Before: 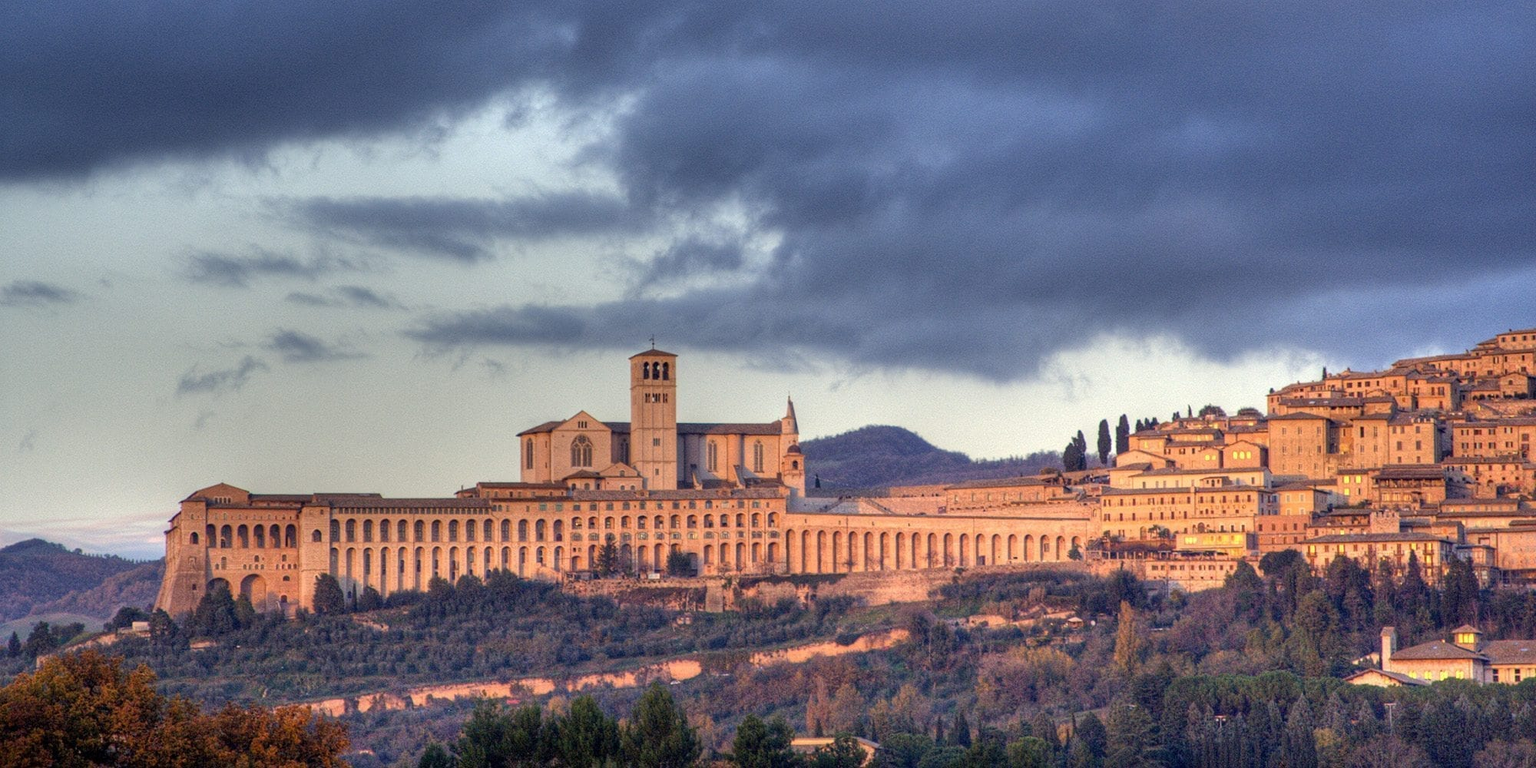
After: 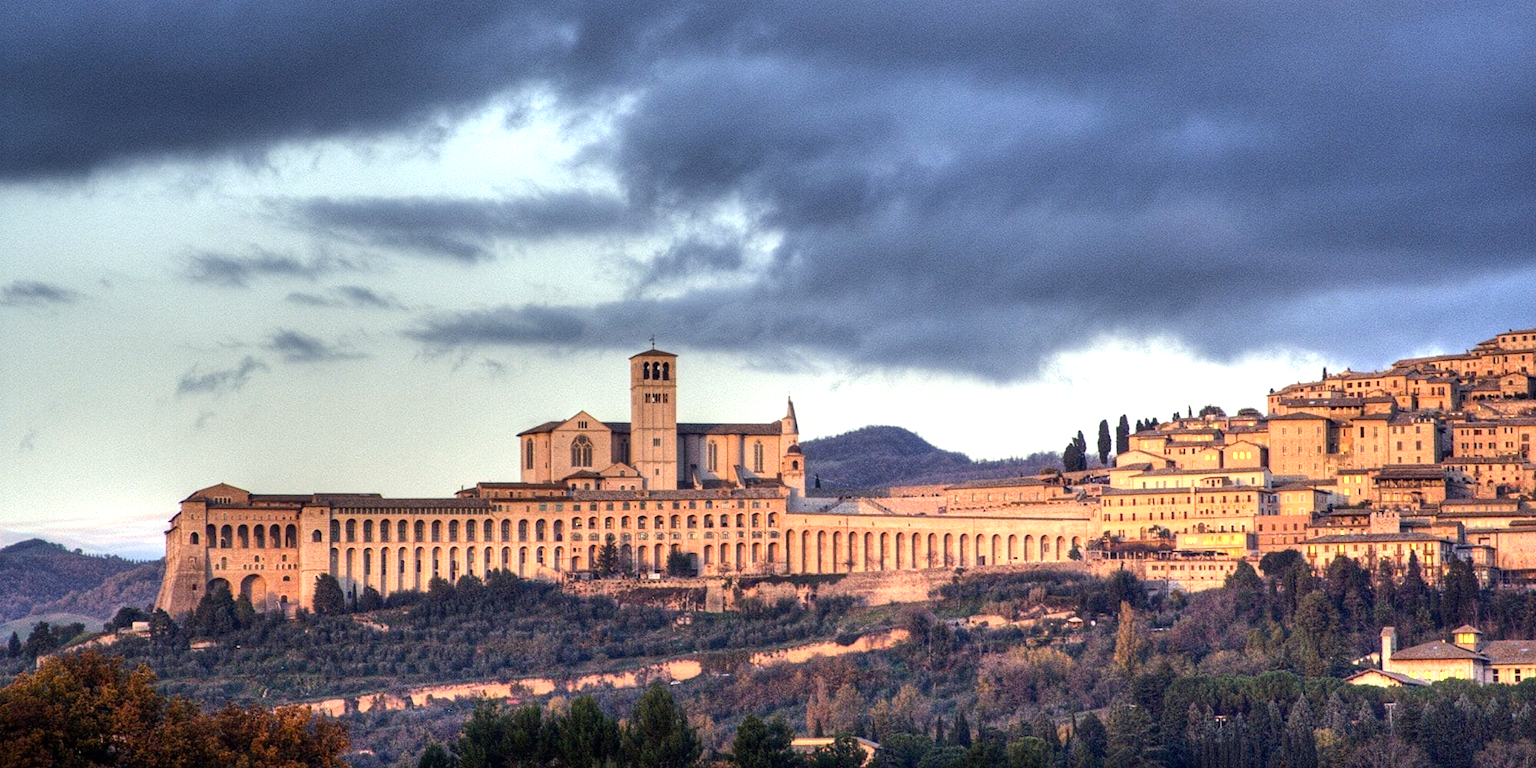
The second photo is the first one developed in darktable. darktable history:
tone equalizer: -8 EV -0.75 EV, -7 EV -0.7 EV, -6 EV -0.6 EV, -5 EV -0.4 EV, -3 EV 0.4 EV, -2 EV 0.6 EV, -1 EV 0.7 EV, +0 EV 0.75 EV, edges refinement/feathering 500, mask exposure compensation -1.57 EV, preserve details no
white balance: red 0.978, blue 0.999
